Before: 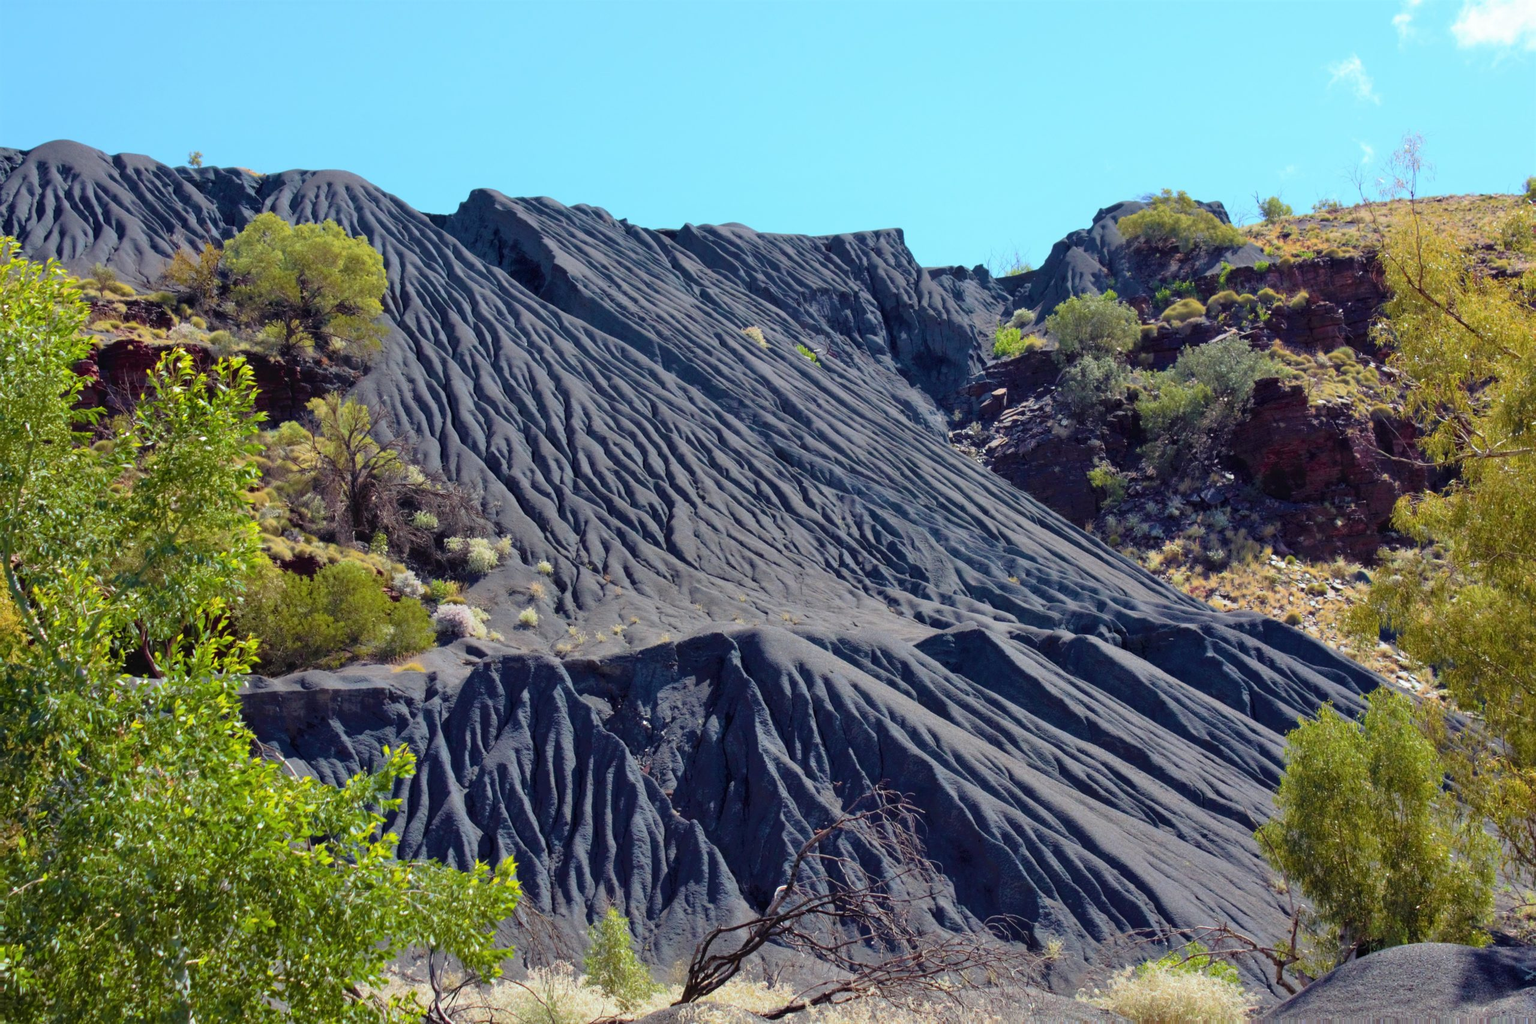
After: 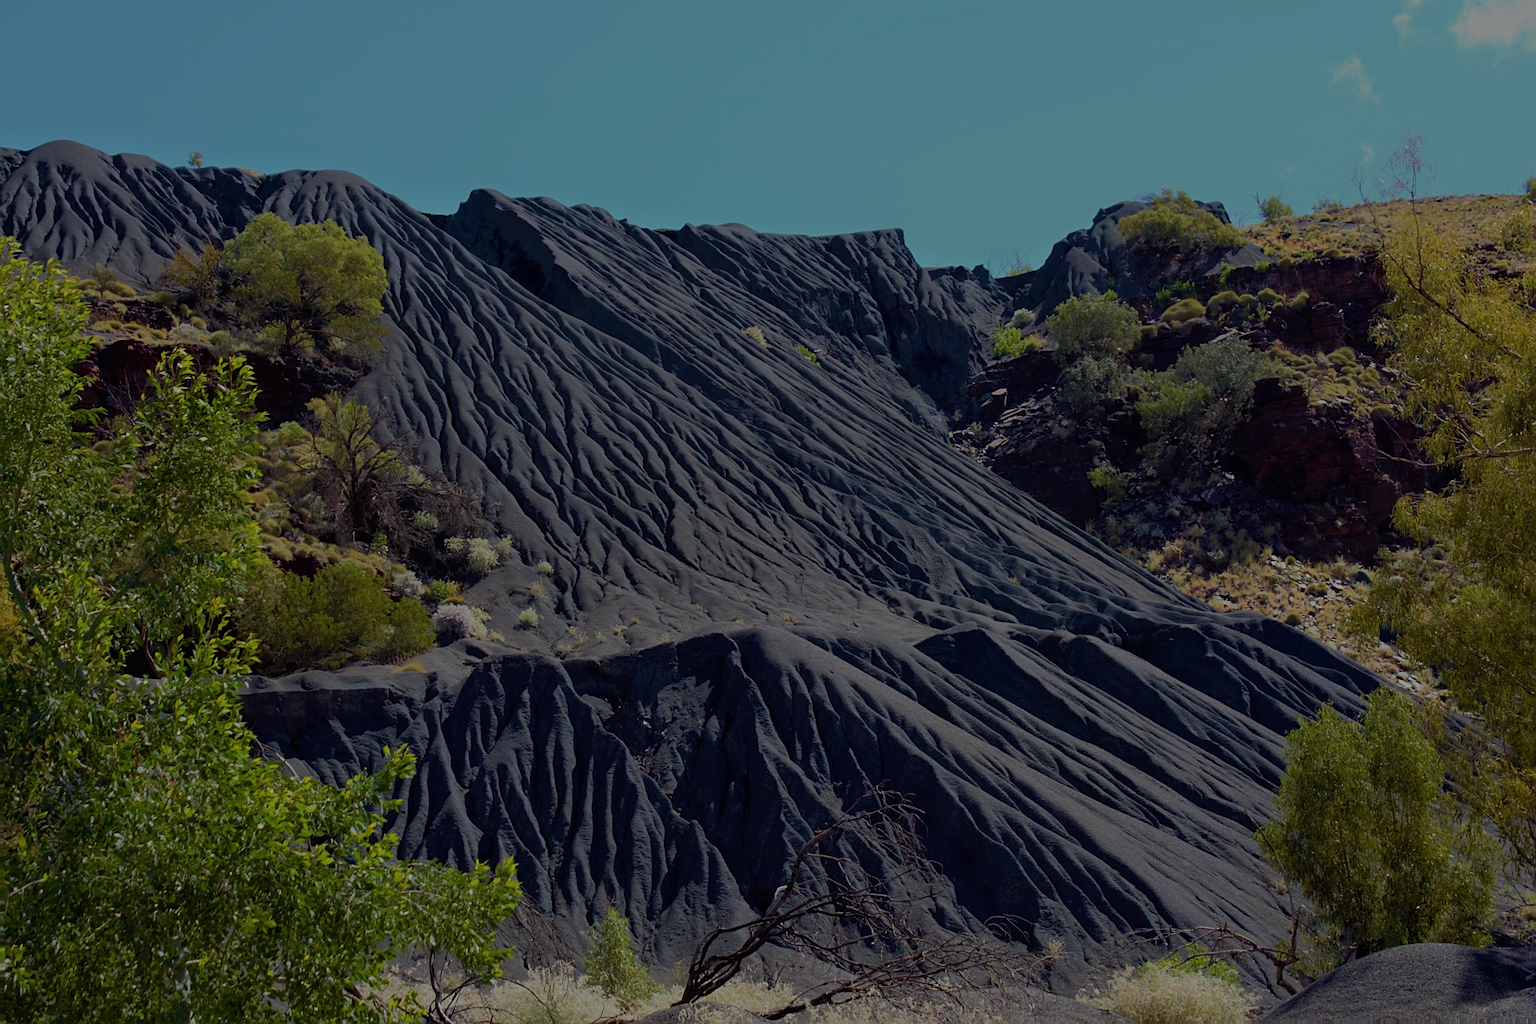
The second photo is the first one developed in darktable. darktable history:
sharpen: on, module defaults
tone equalizer: -8 EV -2 EV, -7 EV -2 EV, -6 EV -2 EV, -5 EV -2 EV, -4 EV -2 EV, -3 EV -2 EV, -2 EV -2 EV, -1 EV -1.63 EV, +0 EV -2 EV
